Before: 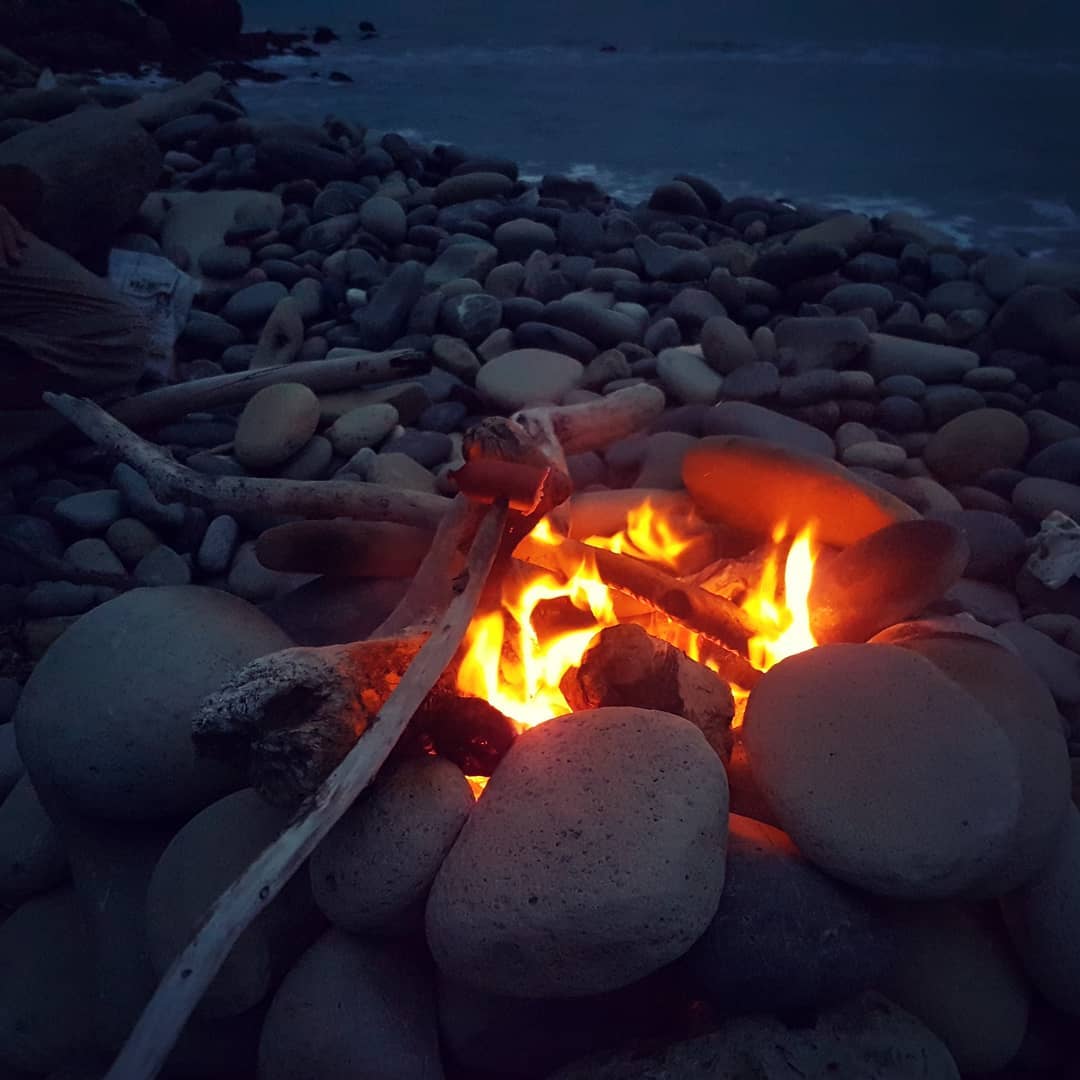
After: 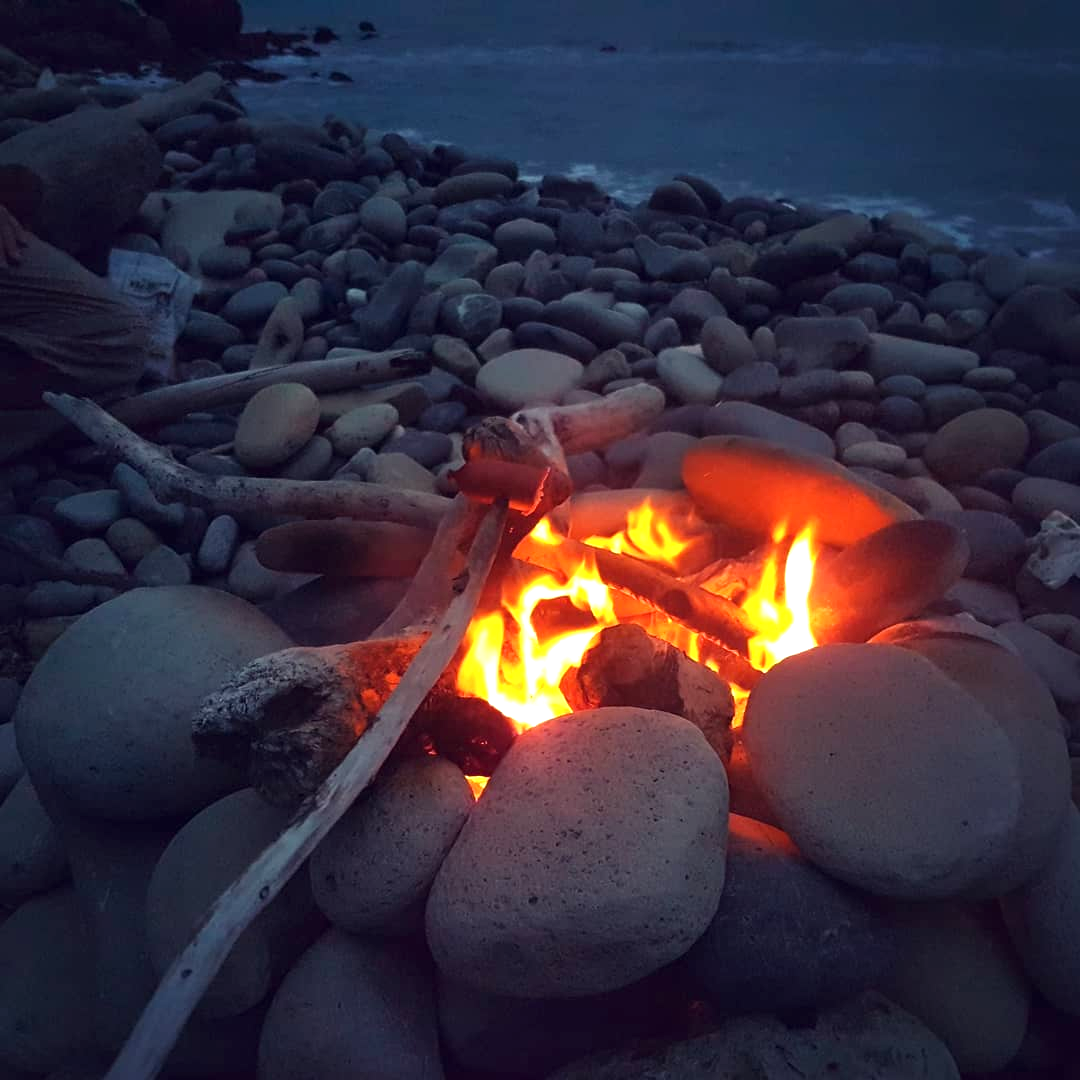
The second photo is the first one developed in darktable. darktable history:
exposure: black level correction 0, exposure 0.681 EV, compensate exposure bias true, compensate highlight preservation false
